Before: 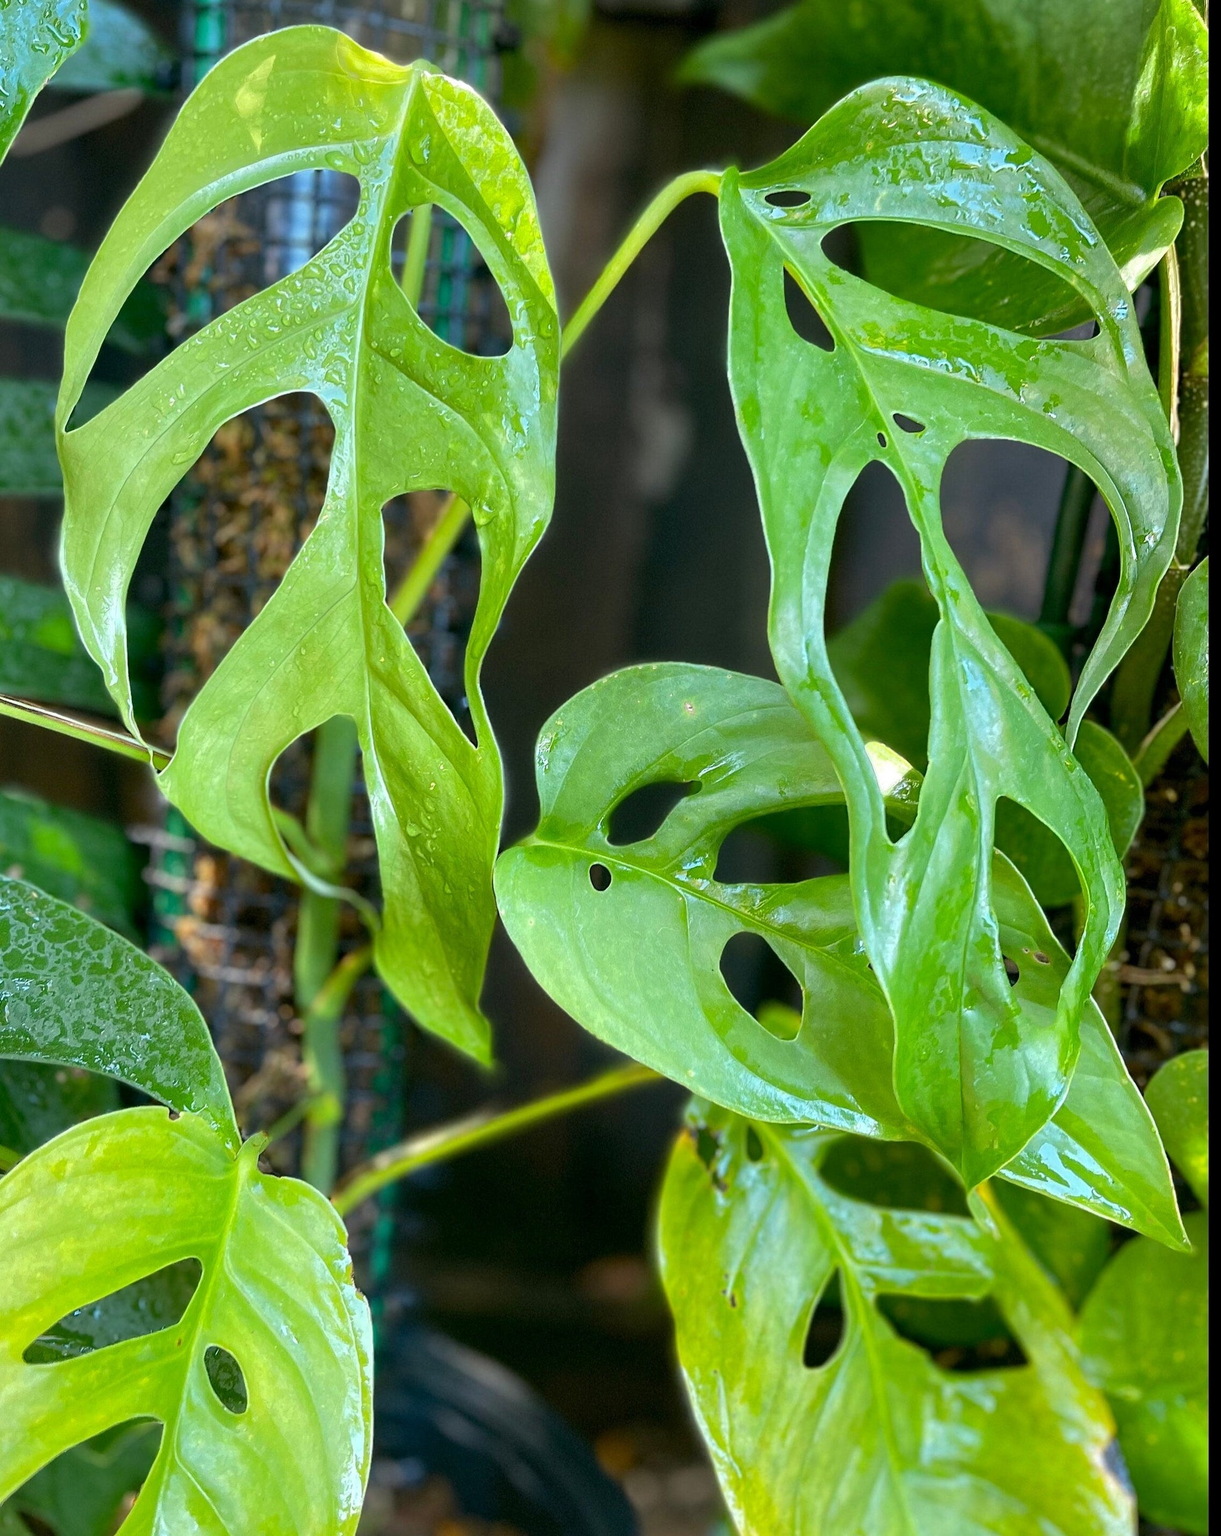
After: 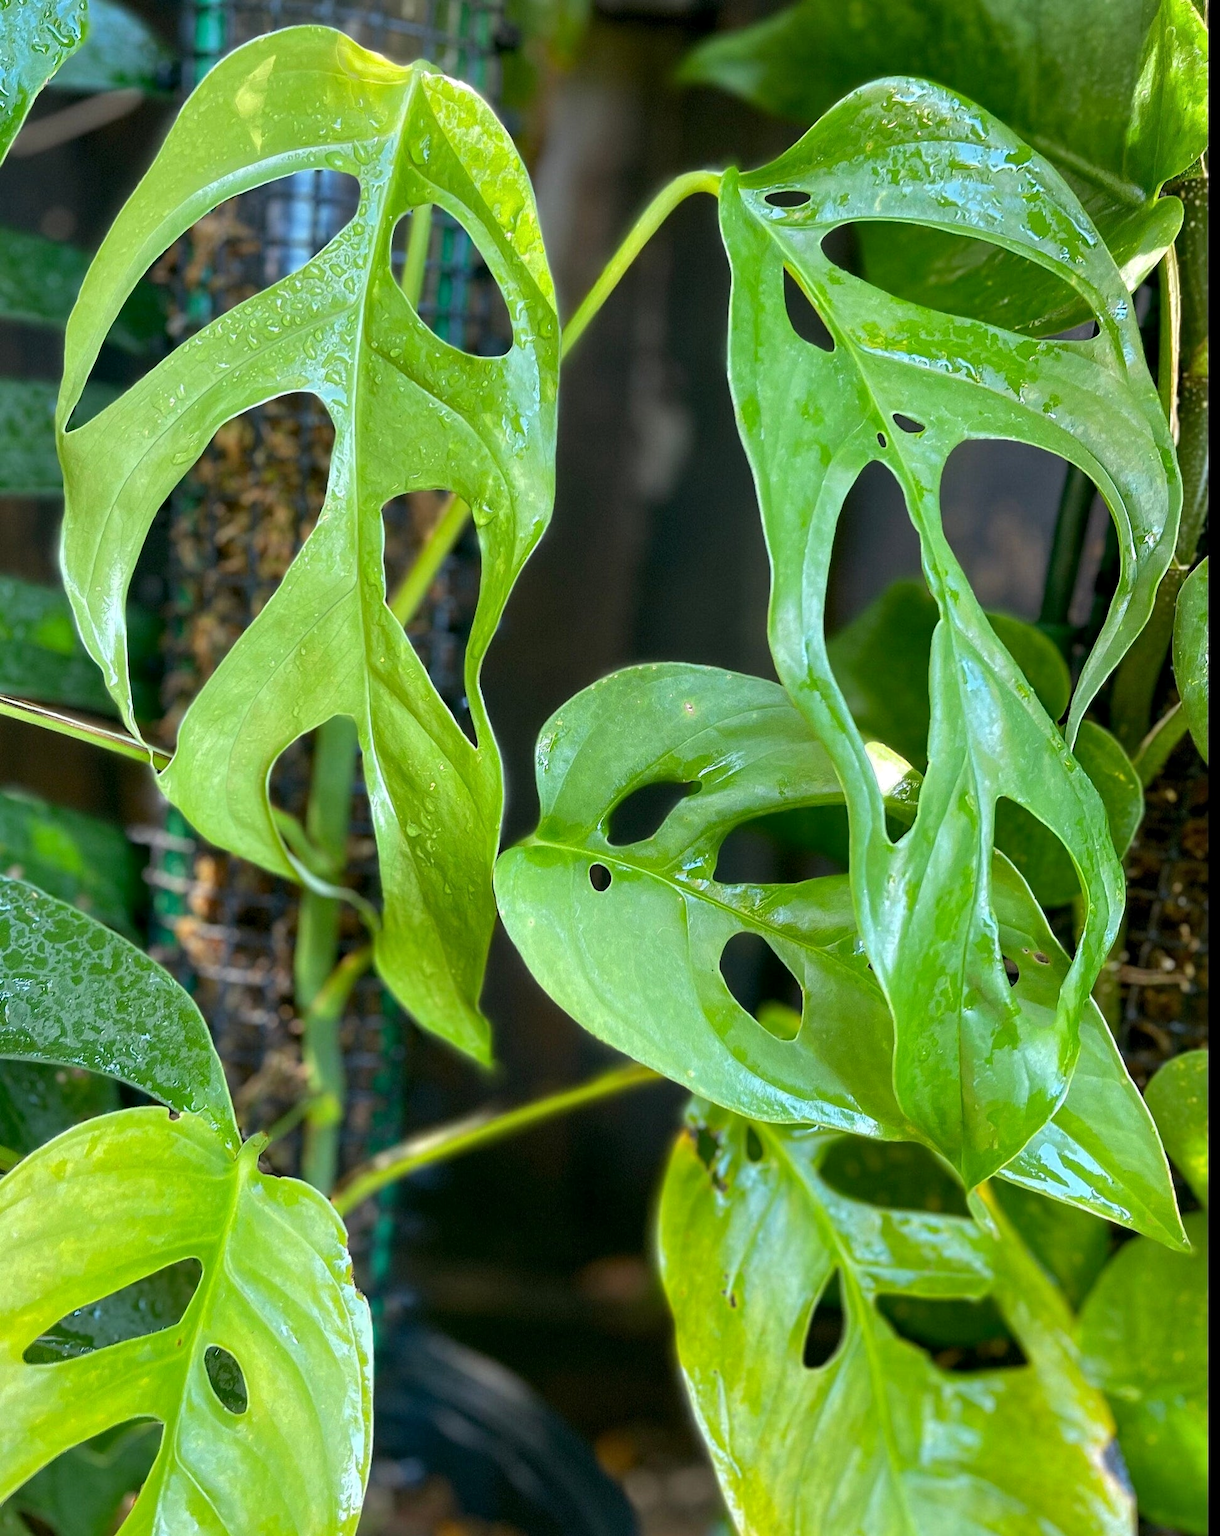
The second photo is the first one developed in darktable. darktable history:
contrast equalizer: octaves 7, y [[0.528 ×6], [0.514 ×6], [0.362 ×6], [0 ×6], [0 ×6]], mix 0.312
